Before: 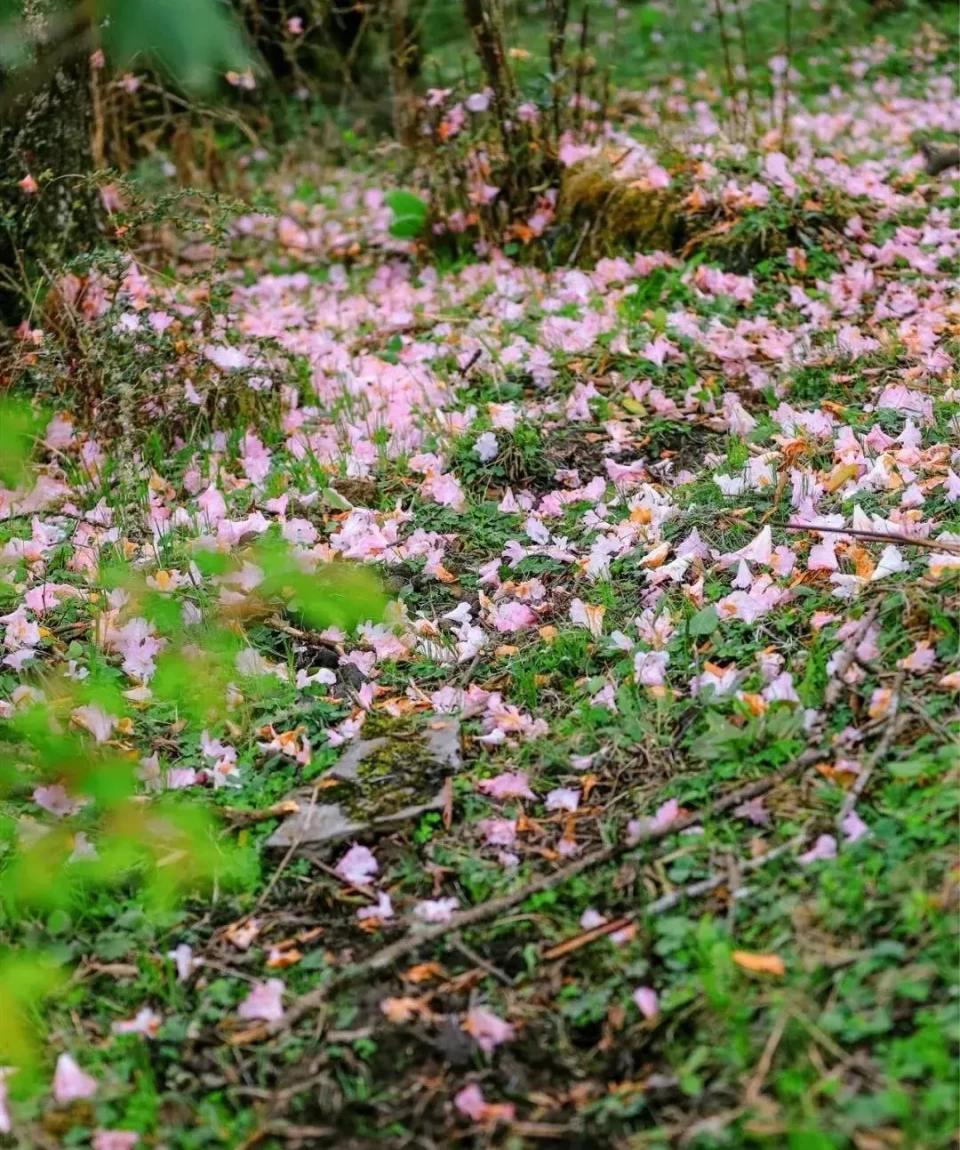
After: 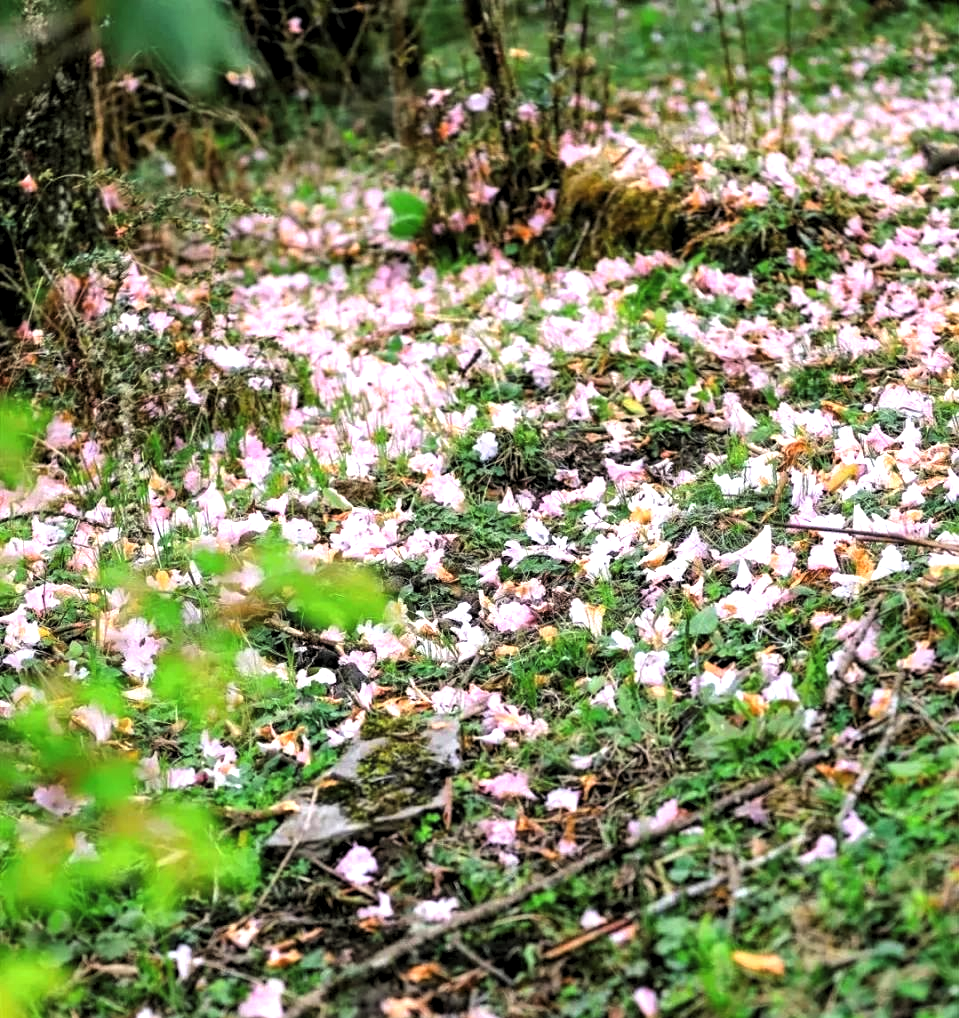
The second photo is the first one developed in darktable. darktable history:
crop and rotate: top 0%, bottom 11.447%
exposure: black level correction 0, exposure 0.891 EV, compensate exposure bias true, compensate highlight preservation false
levels: levels [0.116, 0.574, 1]
